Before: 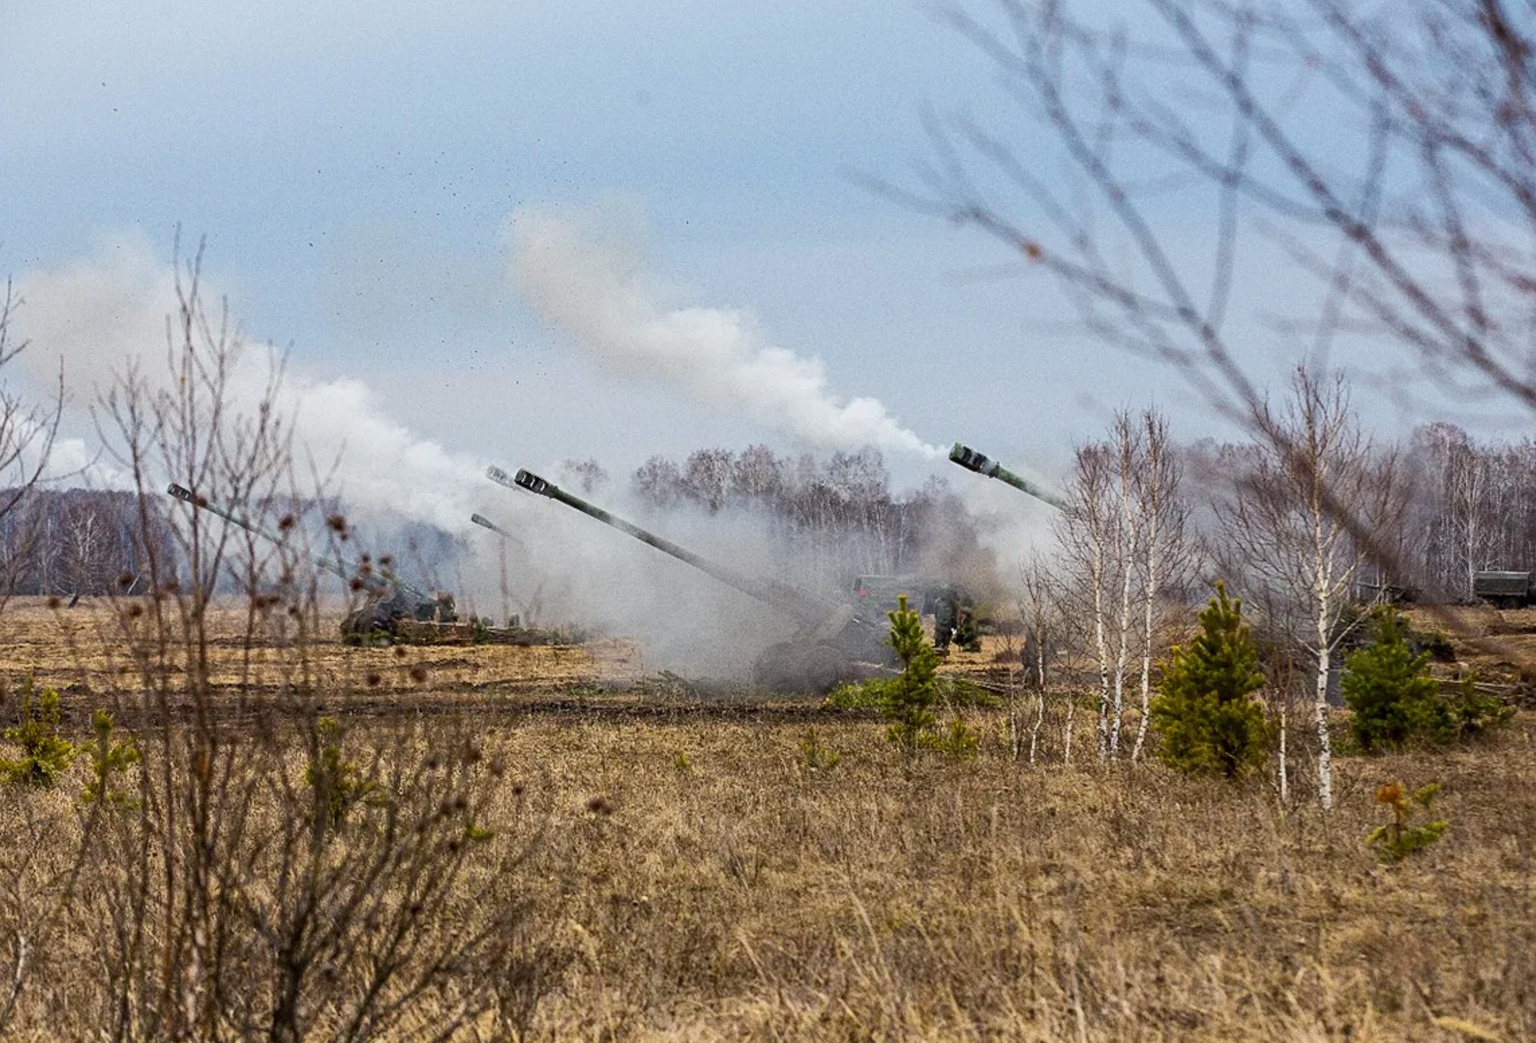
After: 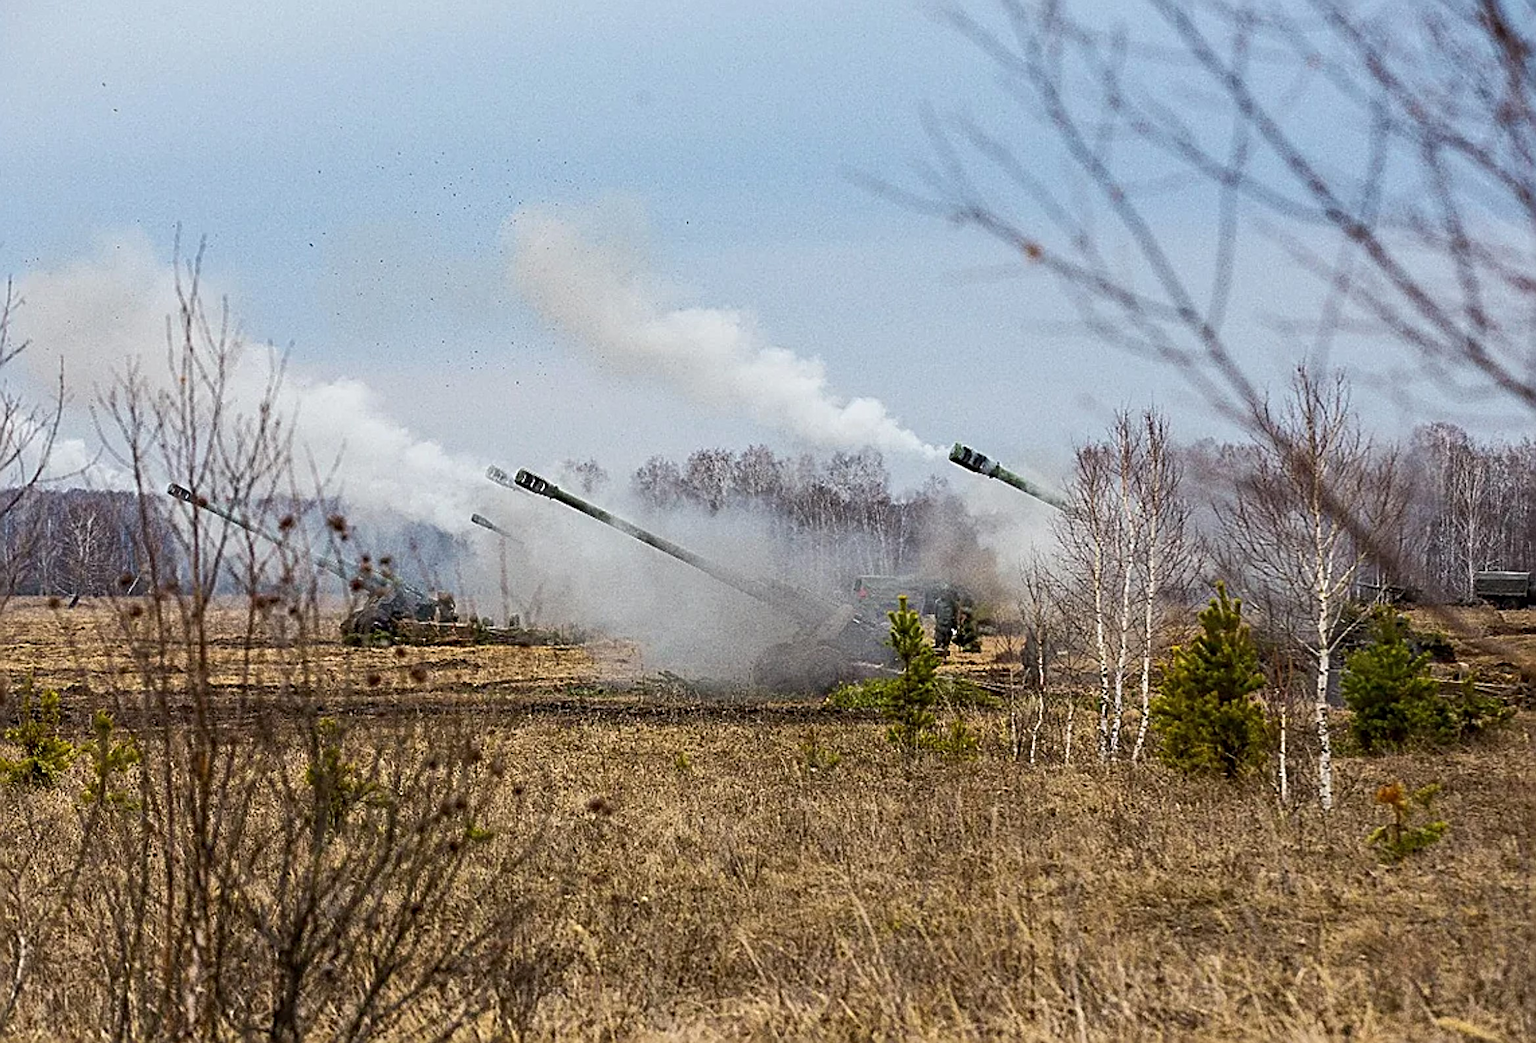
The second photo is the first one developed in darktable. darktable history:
sharpen: radius 2.992, amount 0.769
